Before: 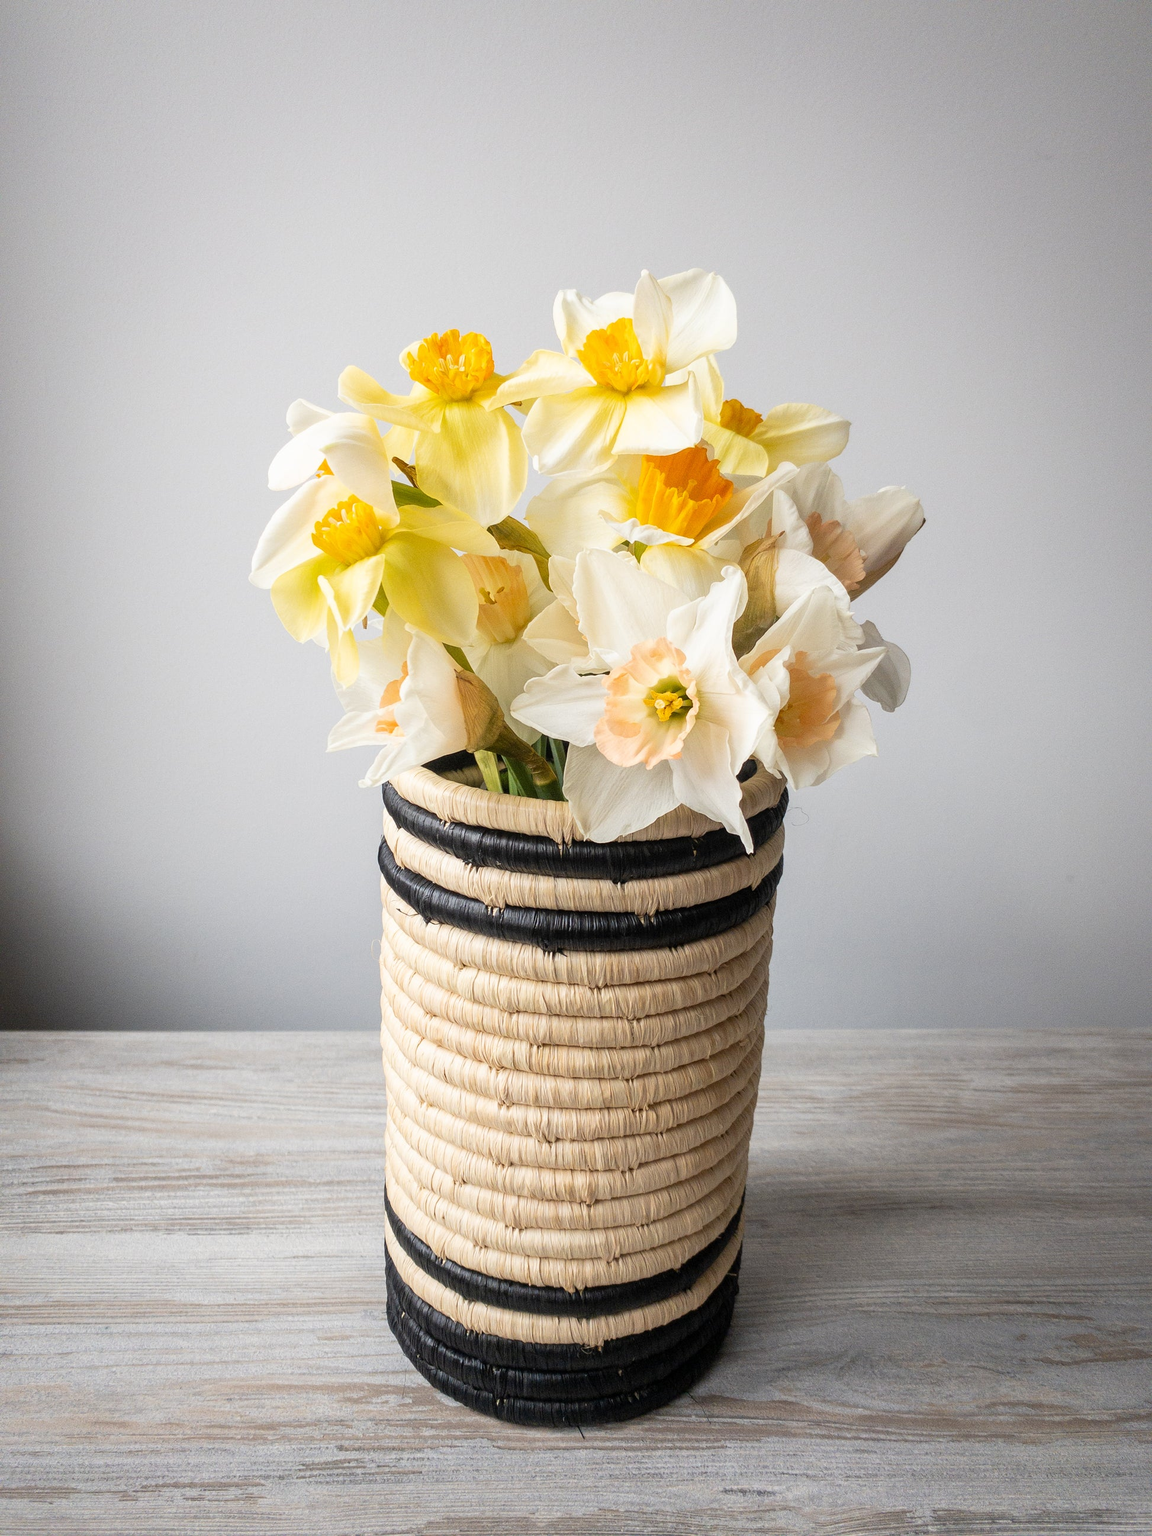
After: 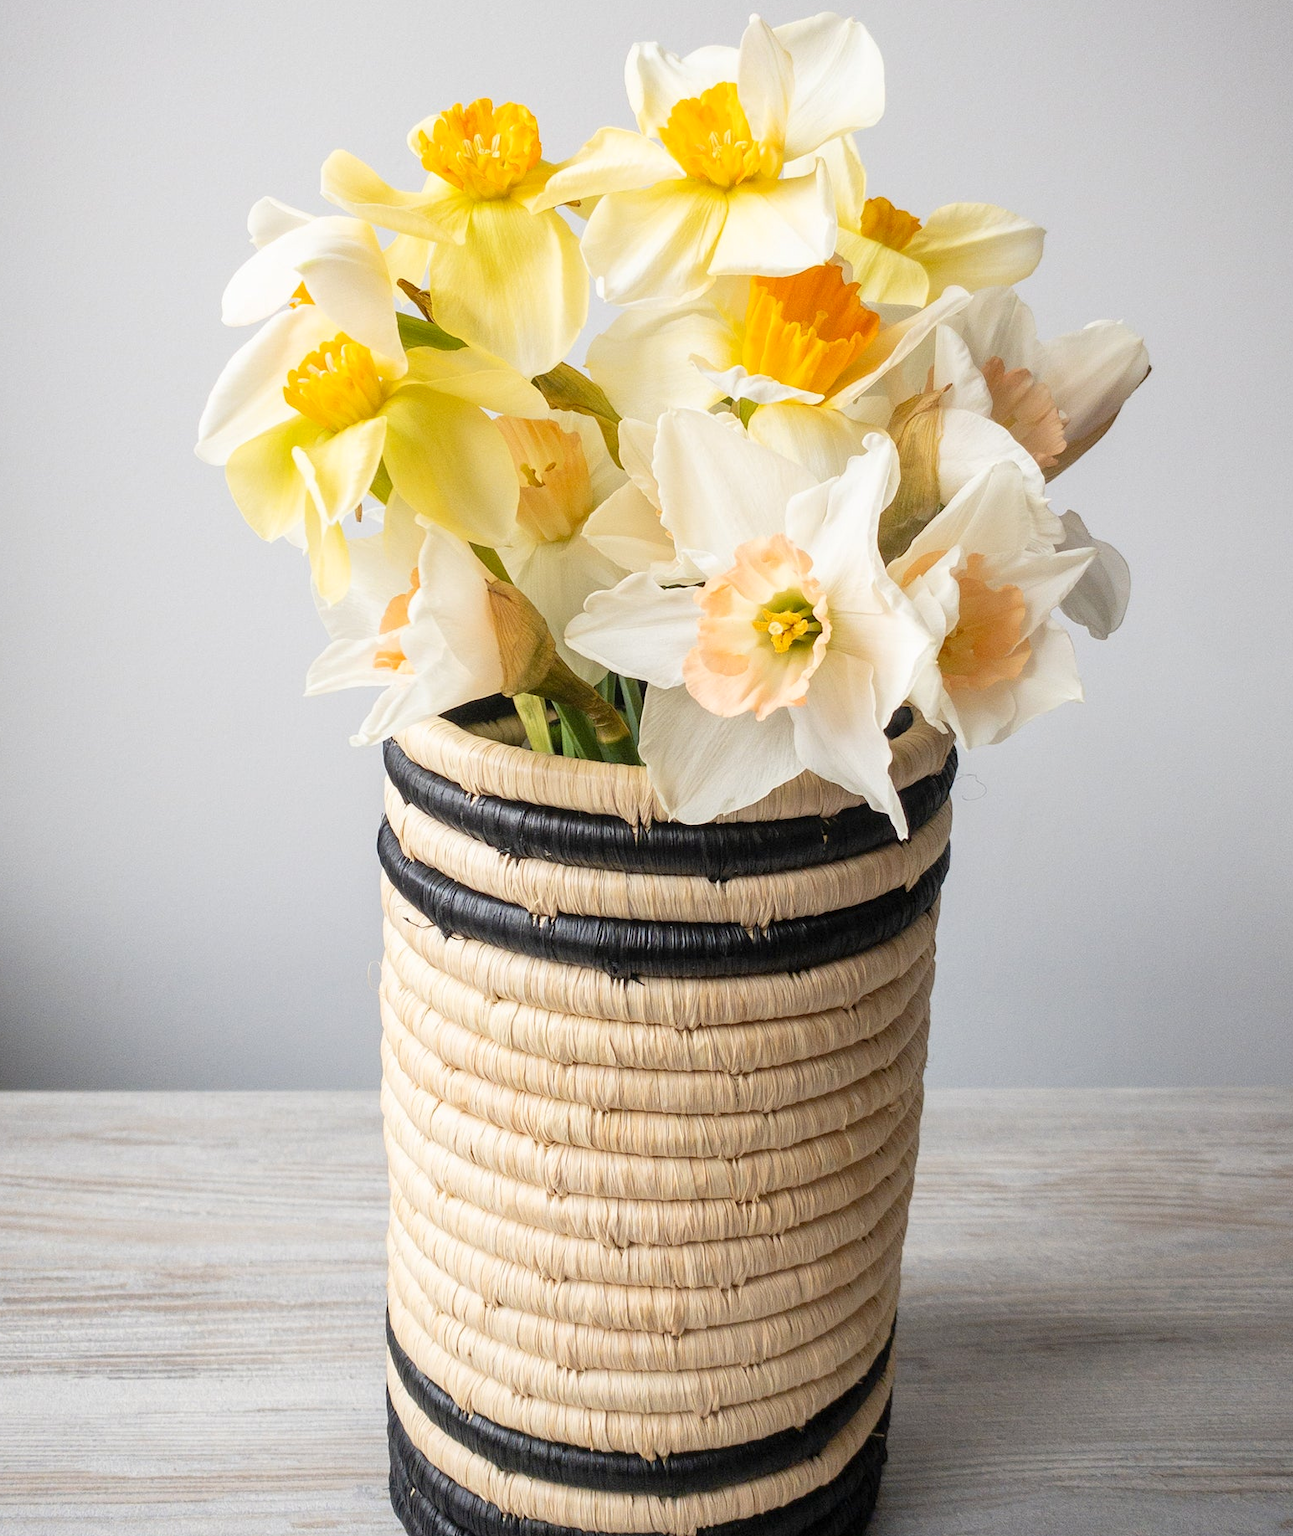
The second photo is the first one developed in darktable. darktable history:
levels: levels [0, 0.478, 1]
crop: left 9.712%, top 16.928%, right 10.845%, bottom 12.332%
